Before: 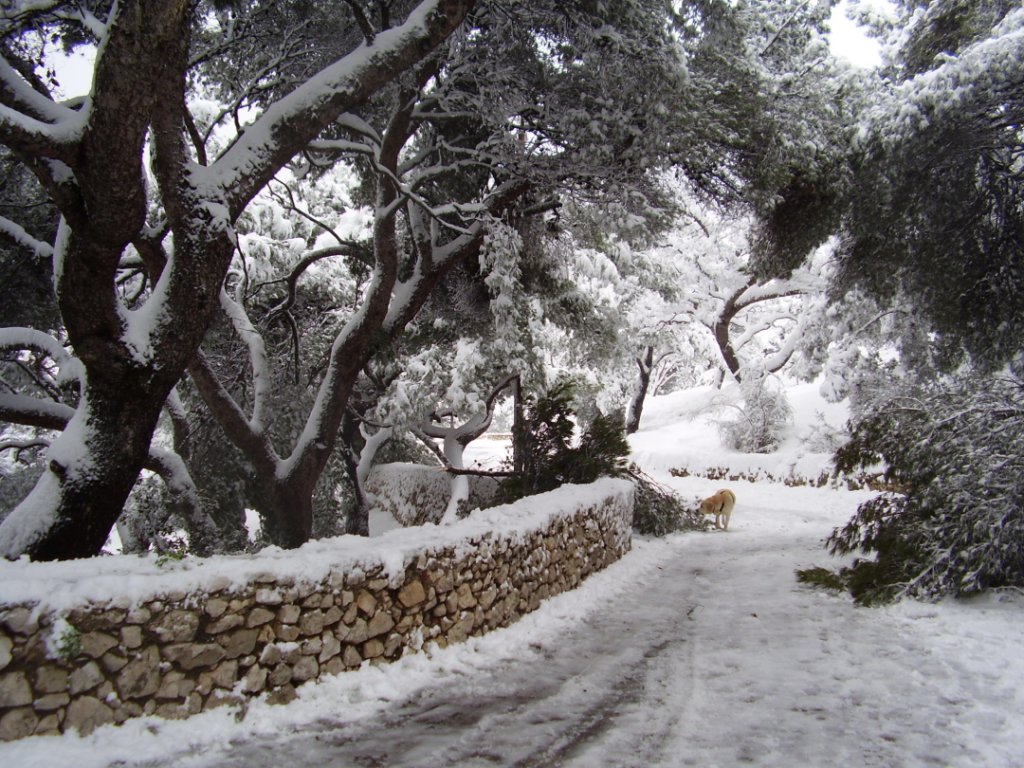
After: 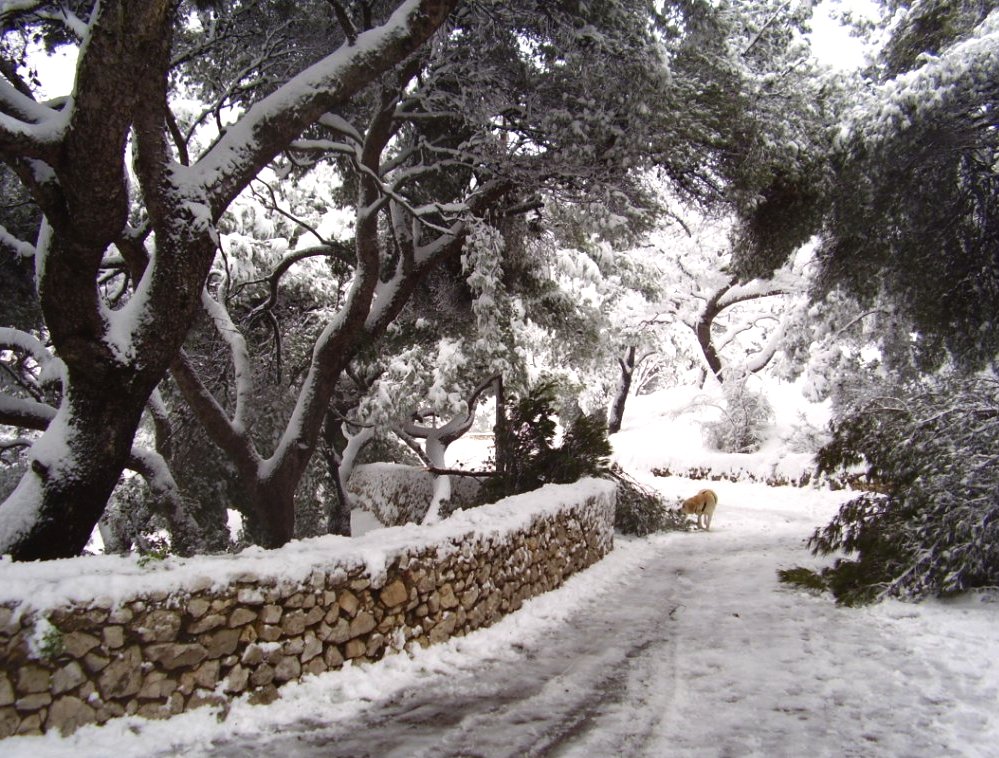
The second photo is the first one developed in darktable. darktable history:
crop and rotate: left 1.774%, right 0.633%, bottom 1.28%
color balance rgb: shadows lift › chroma 1%, shadows lift › hue 28.8°, power › hue 60°, highlights gain › chroma 1%, highlights gain › hue 60°, global offset › luminance 0.25%, perceptual saturation grading › highlights -20%, perceptual saturation grading › shadows 20%, perceptual brilliance grading › highlights 10%, perceptual brilliance grading › shadows -5%, global vibrance 19.67%
